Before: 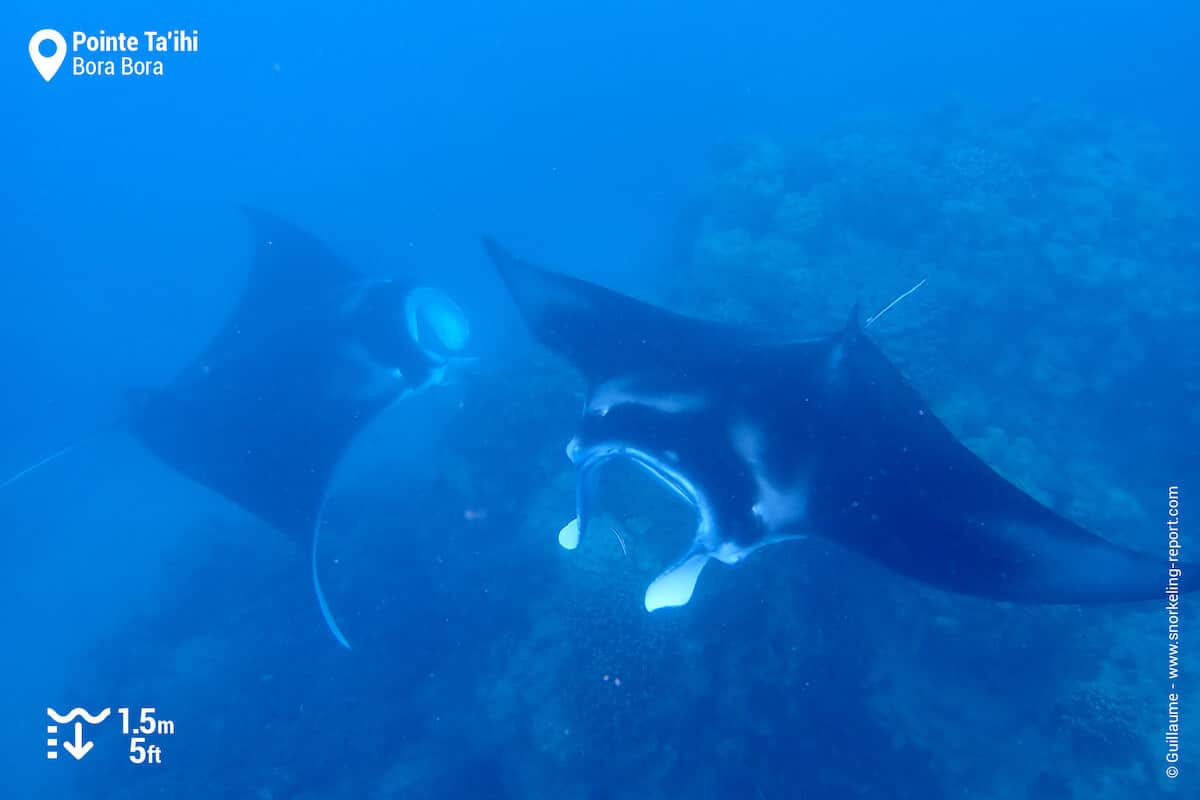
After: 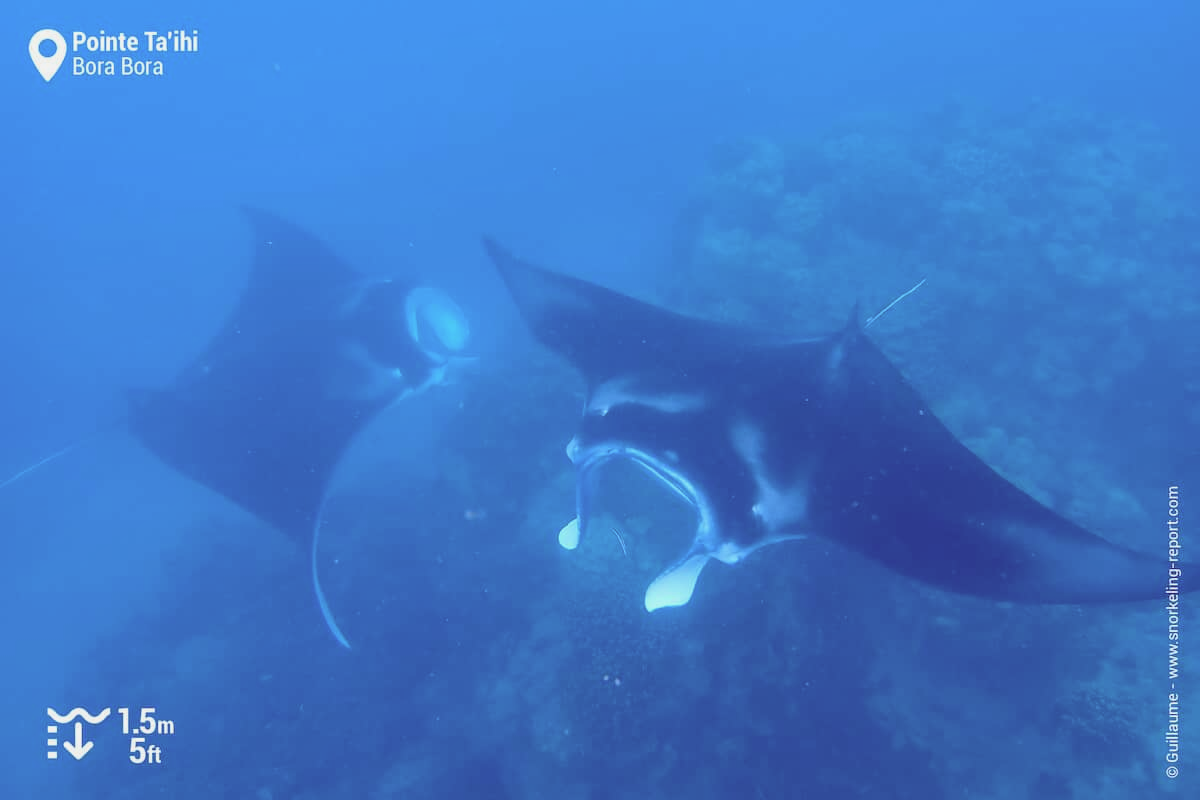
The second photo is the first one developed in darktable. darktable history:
local contrast: highlights 102%, shadows 102%, detail 119%, midtone range 0.2
contrast brightness saturation: contrast -0.135, brightness 0.046, saturation -0.133
